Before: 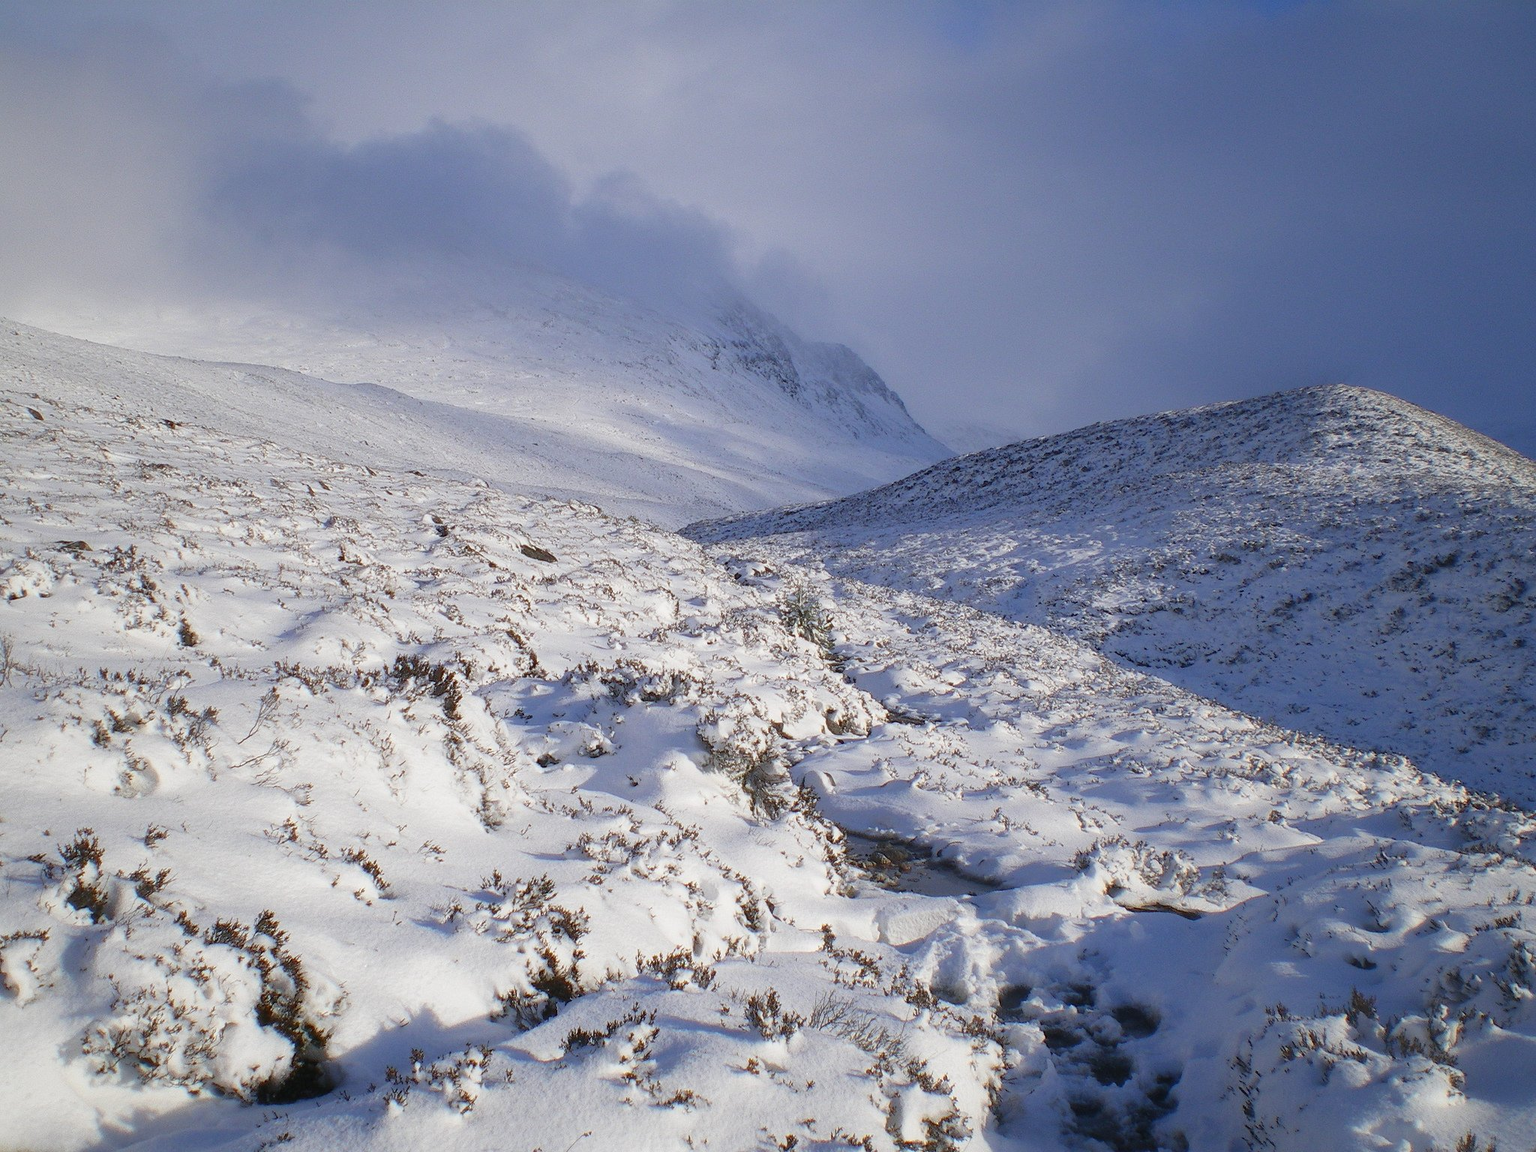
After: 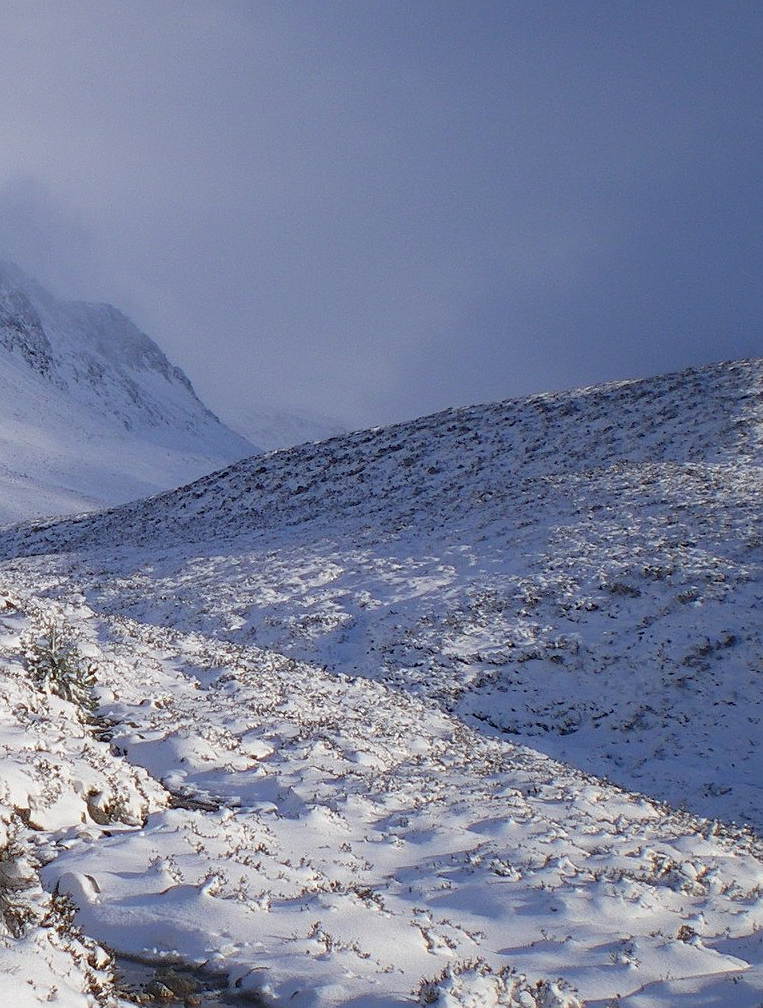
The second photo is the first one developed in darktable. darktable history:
sharpen: amount 0.201
crop and rotate: left 49.528%, top 10.154%, right 13.173%, bottom 24.206%
tone equalizer: edges refinement/feathering 500, mask exposure compensation -1.57 EV, preserve details no
